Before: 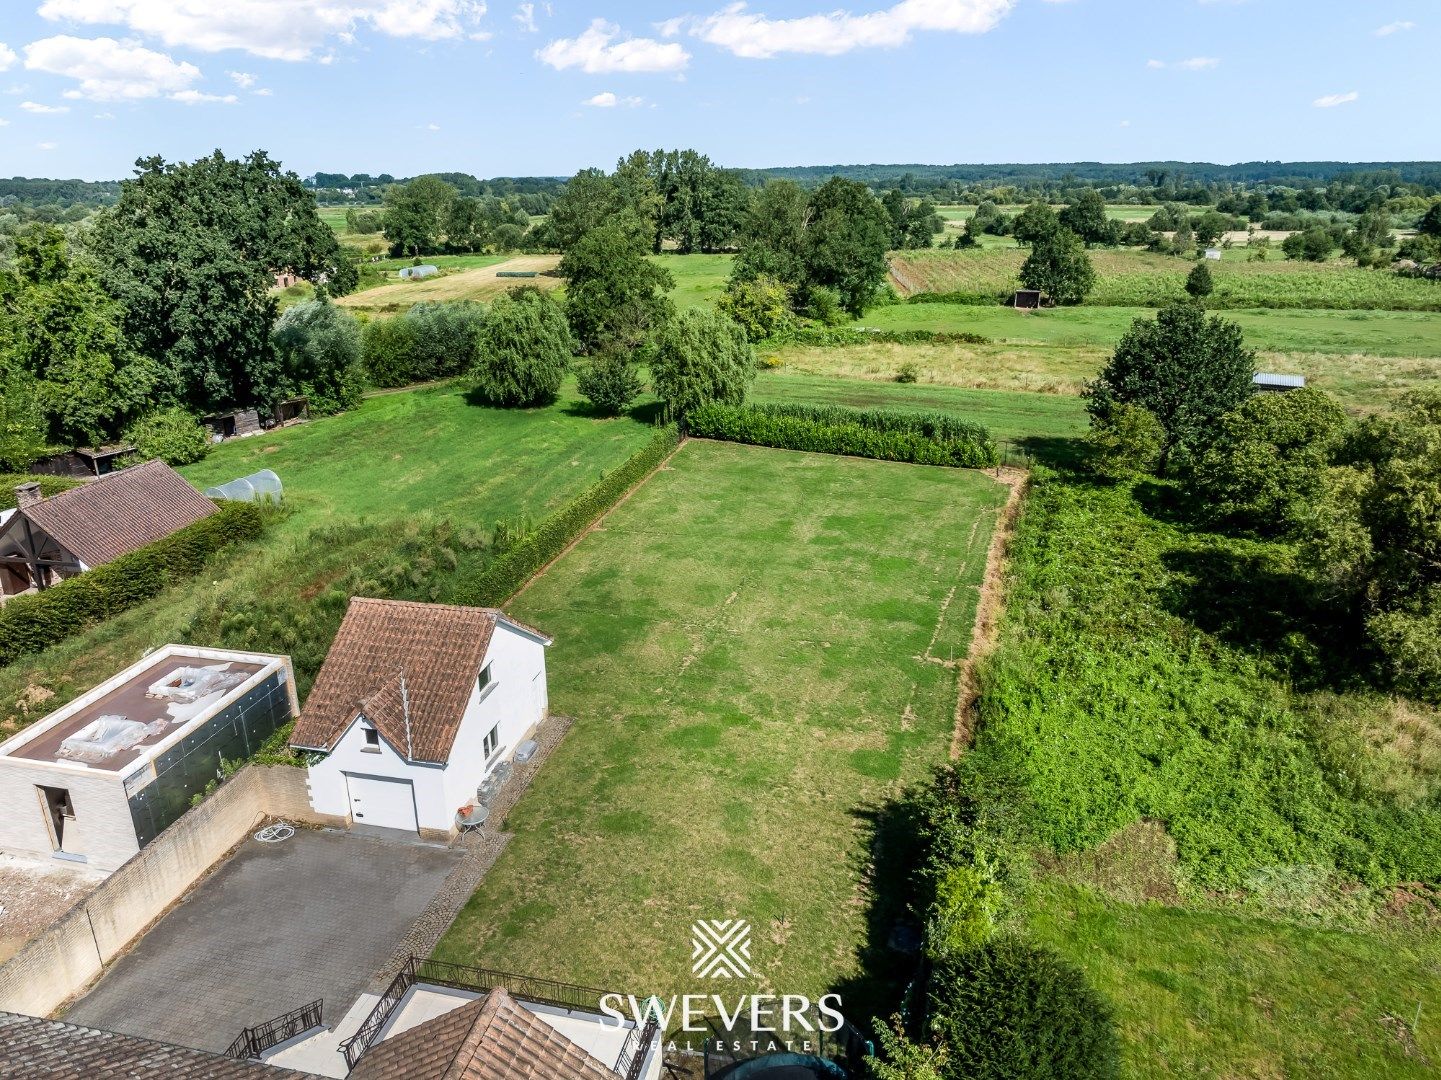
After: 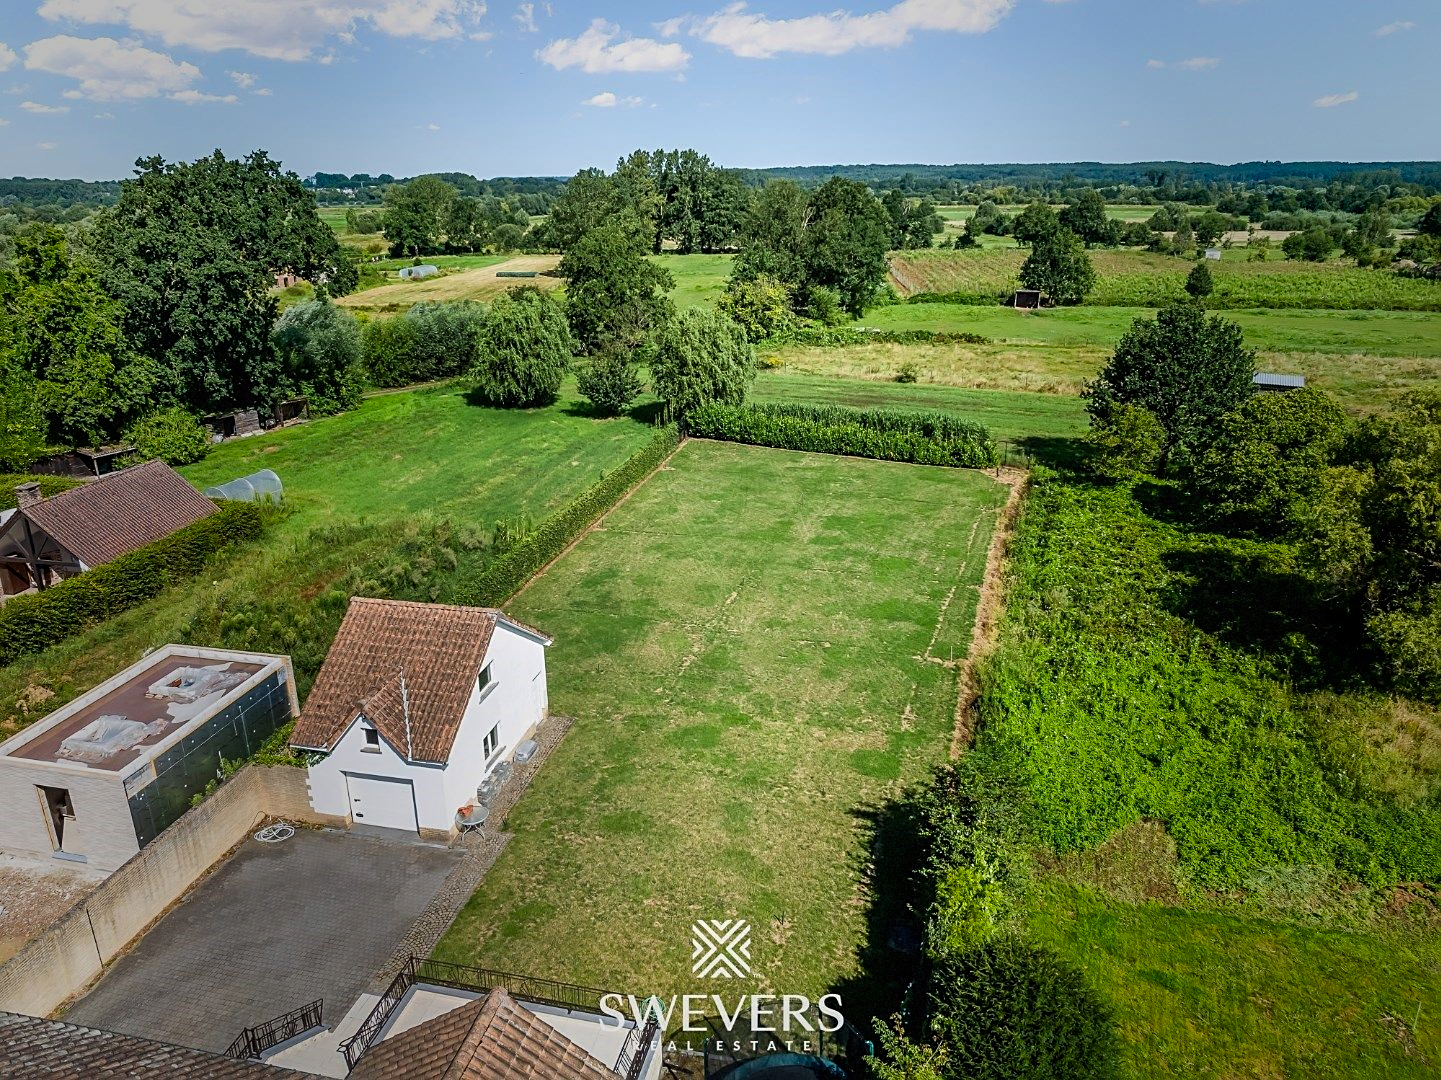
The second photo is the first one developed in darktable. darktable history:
vignetting: fall-off start 16.64%, fall-off radius 100.69%, saturation 0.377, width/height ratio 0.716, dithering 8-bit output
sharpen: on, module defaults
